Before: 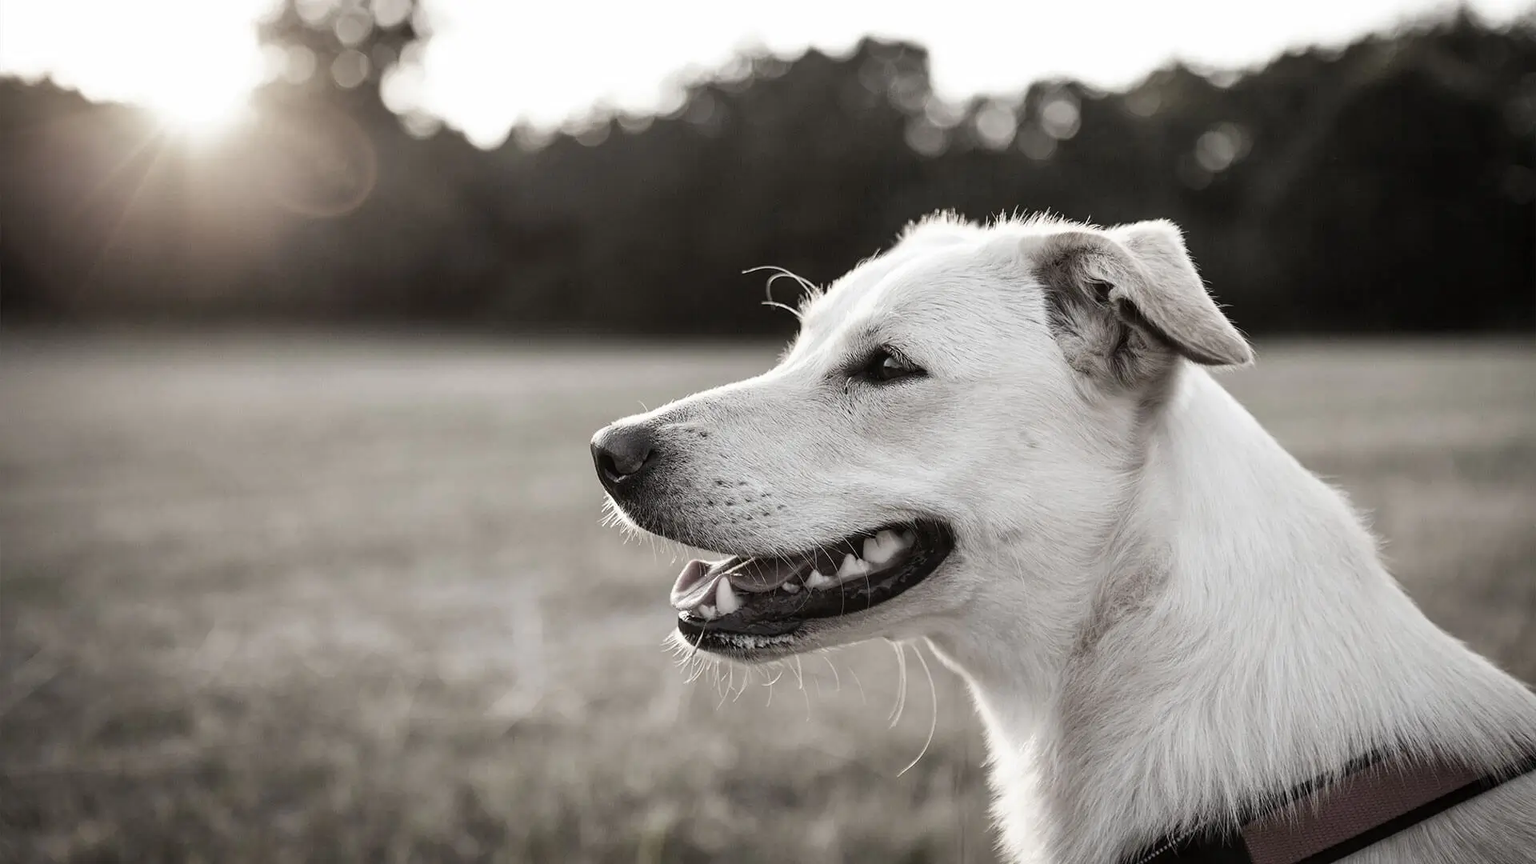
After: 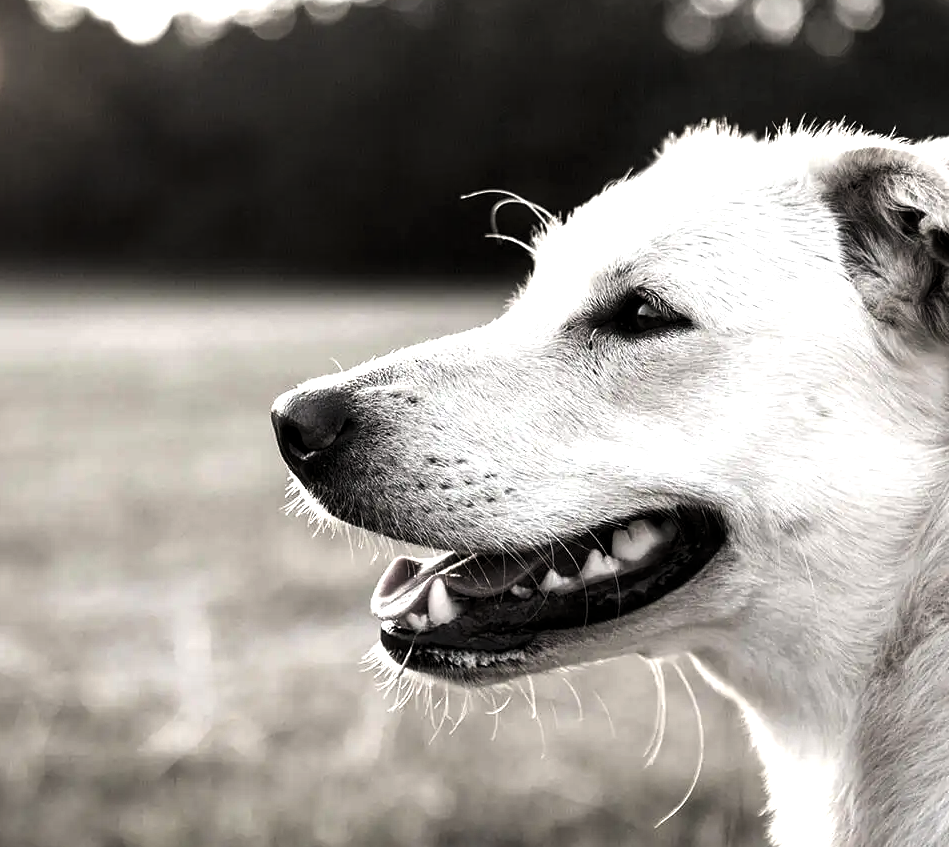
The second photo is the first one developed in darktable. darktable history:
crop and rotate: angle 0.02°, left 24.353%, top 13.219%, right 26.156%, bottom 8.224%
levels: levels [0.044, 0.475, 0.791]
